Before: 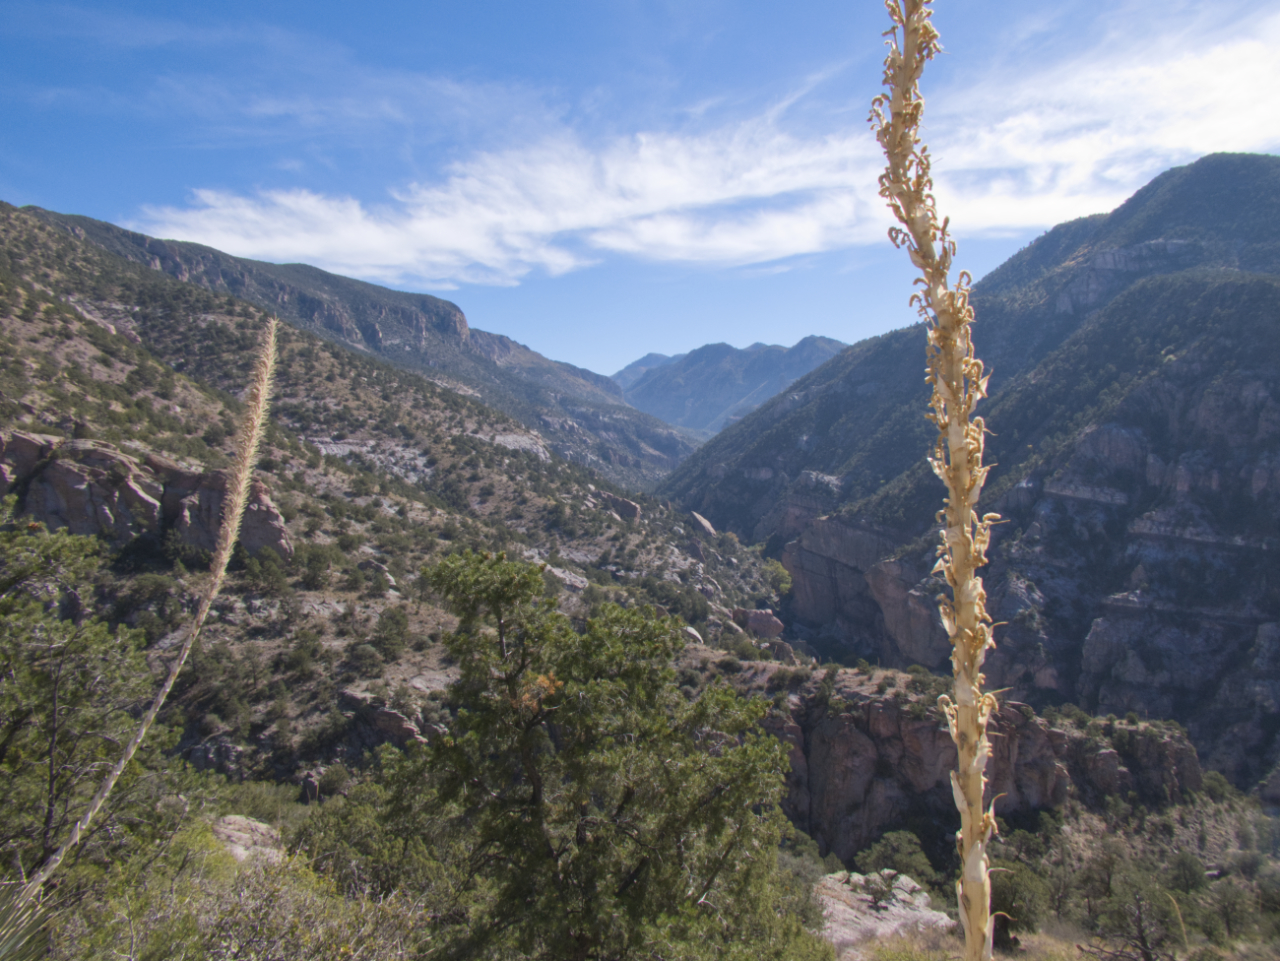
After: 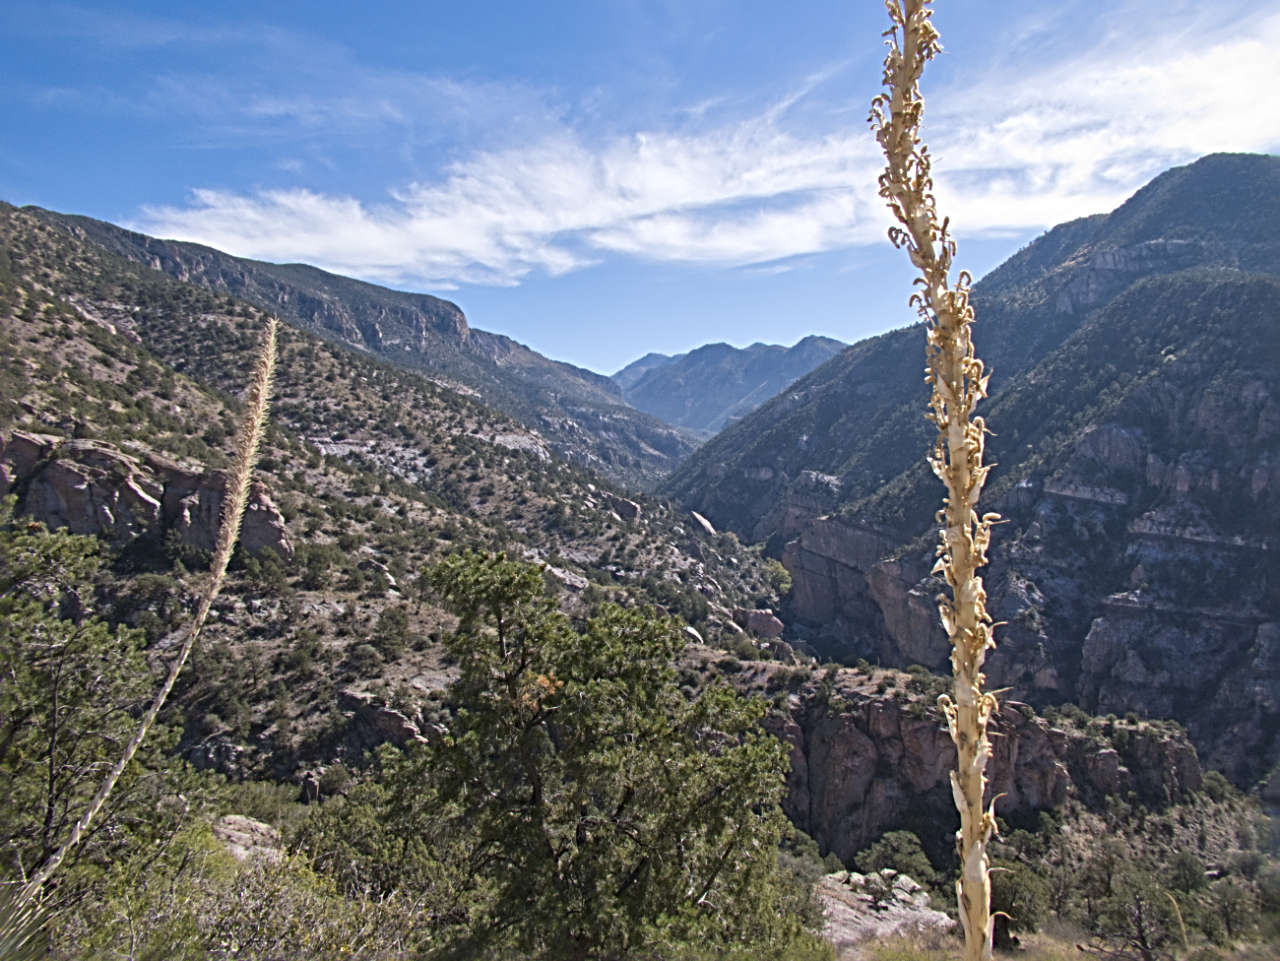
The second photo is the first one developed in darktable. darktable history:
local contrast: mode bilateral grid, contrast 20, coarseness 50, detail 120%, midtone range 0.2
sharpen: radius 3.69, amount 0.928
tone equalizer: on, module defaults
